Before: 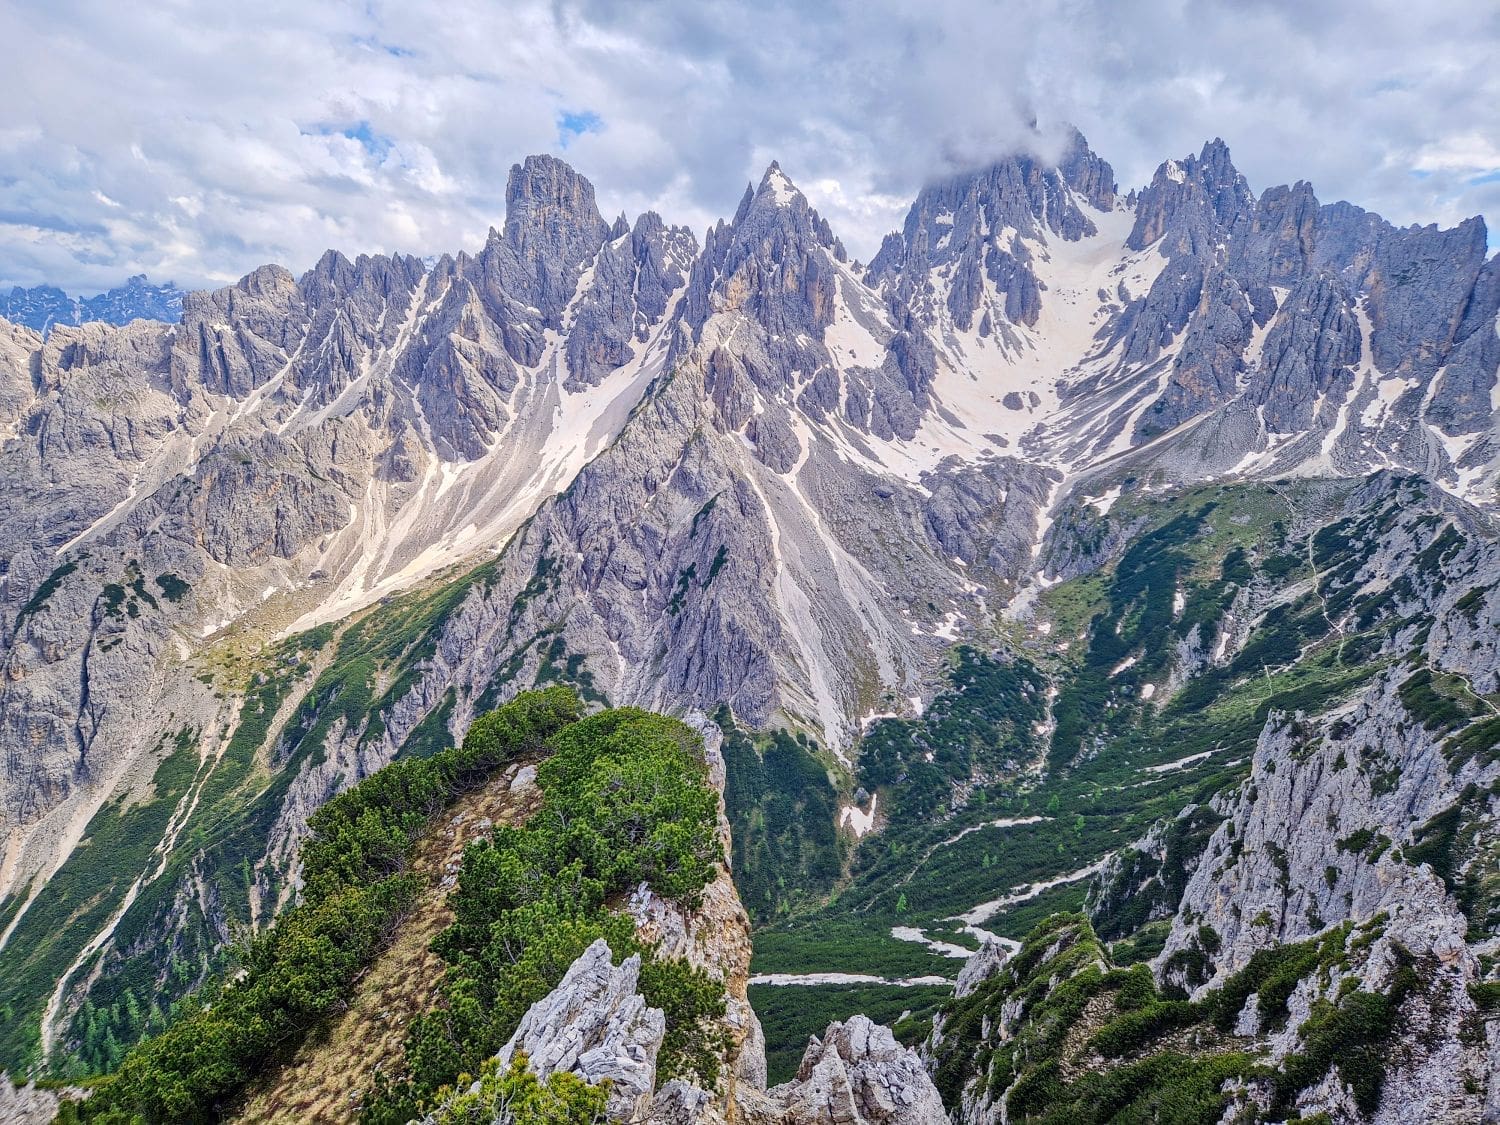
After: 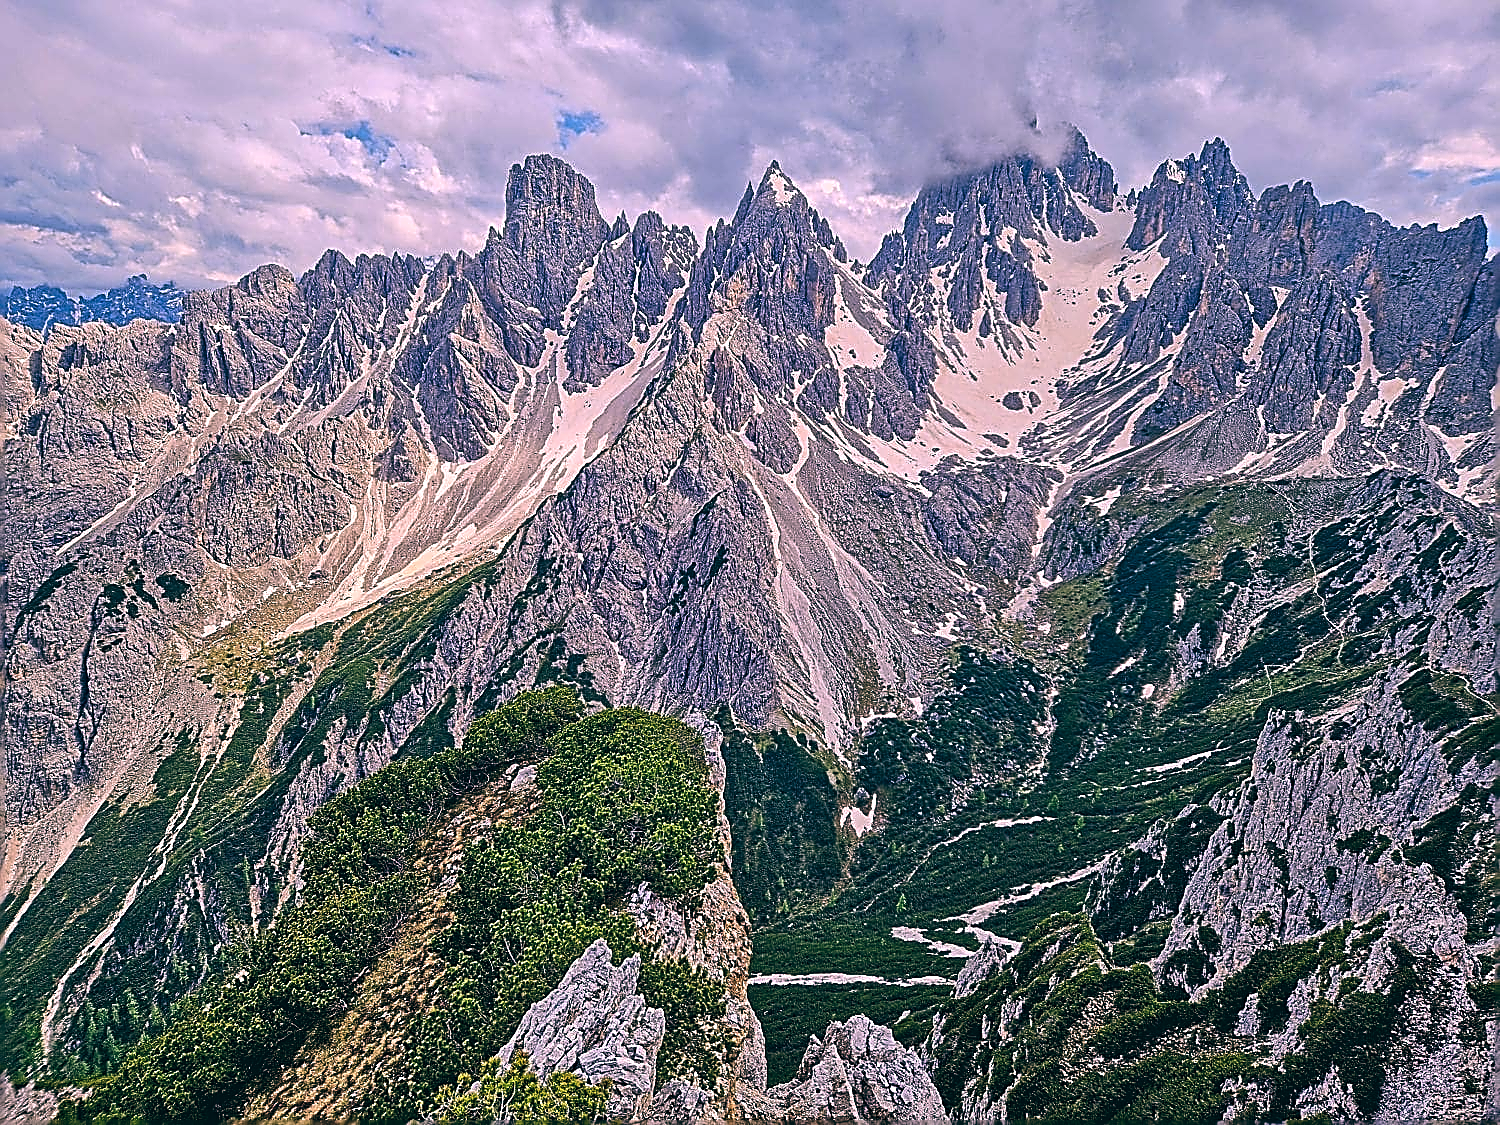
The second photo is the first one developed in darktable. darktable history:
color balance: lift [1.016, 0.983, 1, 1.017], gamma [0.78, 1.018, 1.043, 0.957], gain [0.786, 1.063, 0.937, 1.017], input saturation 118.26%, contrast 13.43%, contrast fulcrum 21.62%, output saturation 82.76%
color correction: highlights a* 5.81, highlights b* 4.84
sharpen: amount 2
